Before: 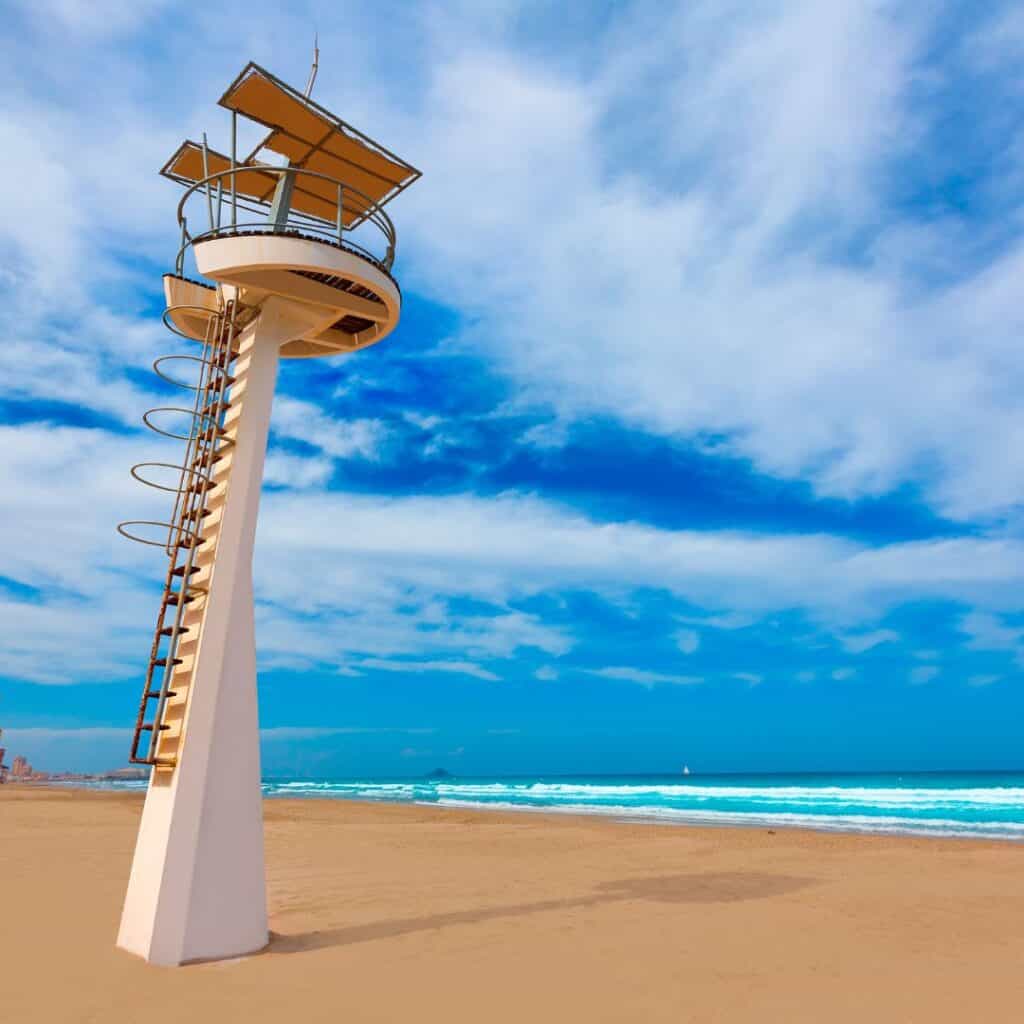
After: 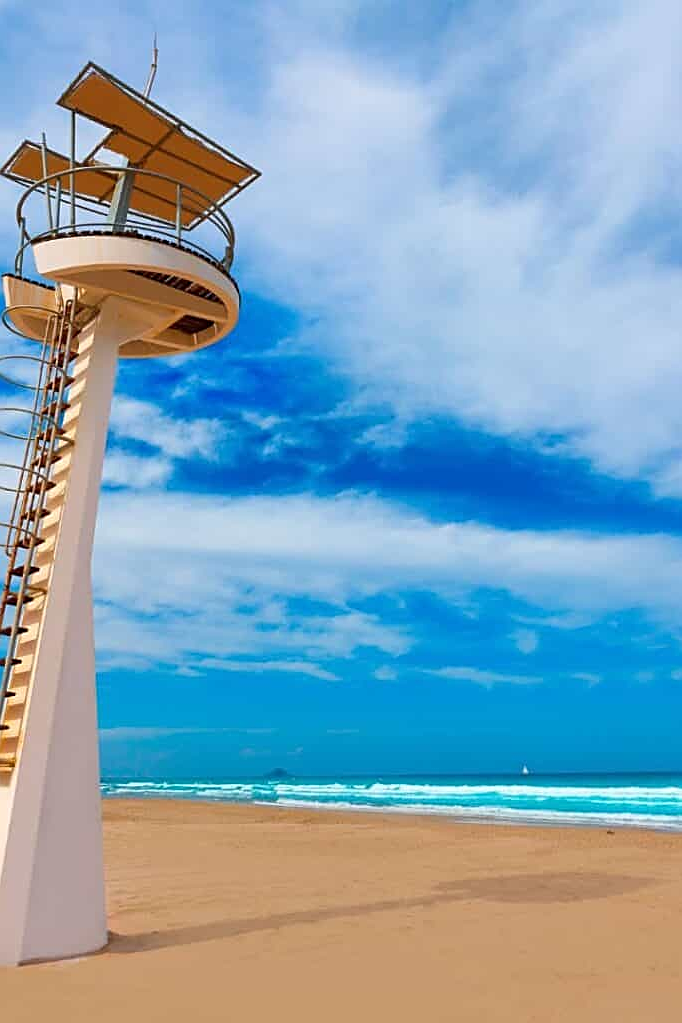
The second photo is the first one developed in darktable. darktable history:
sharpen: on, module defaults
crop and rotate: left 15.754%, right 17.579%
